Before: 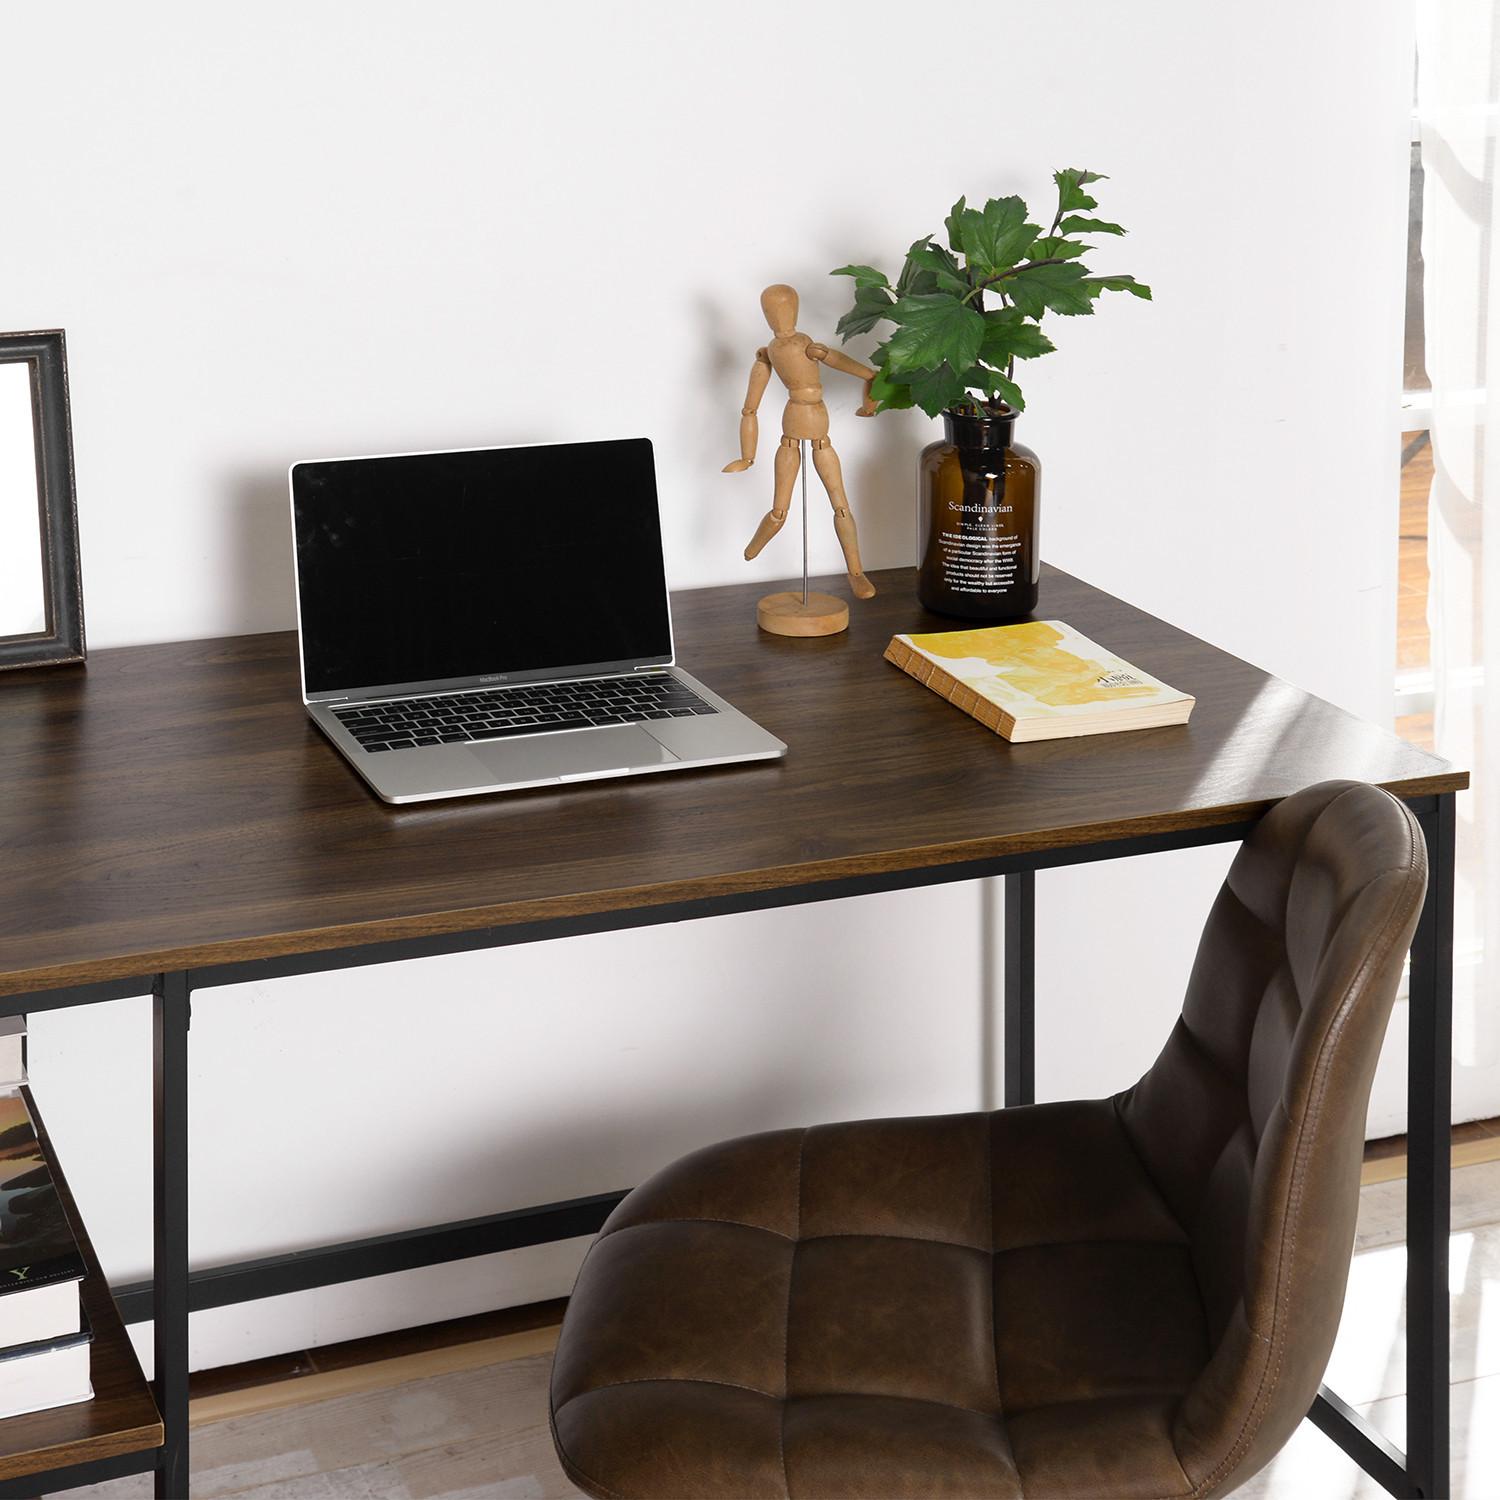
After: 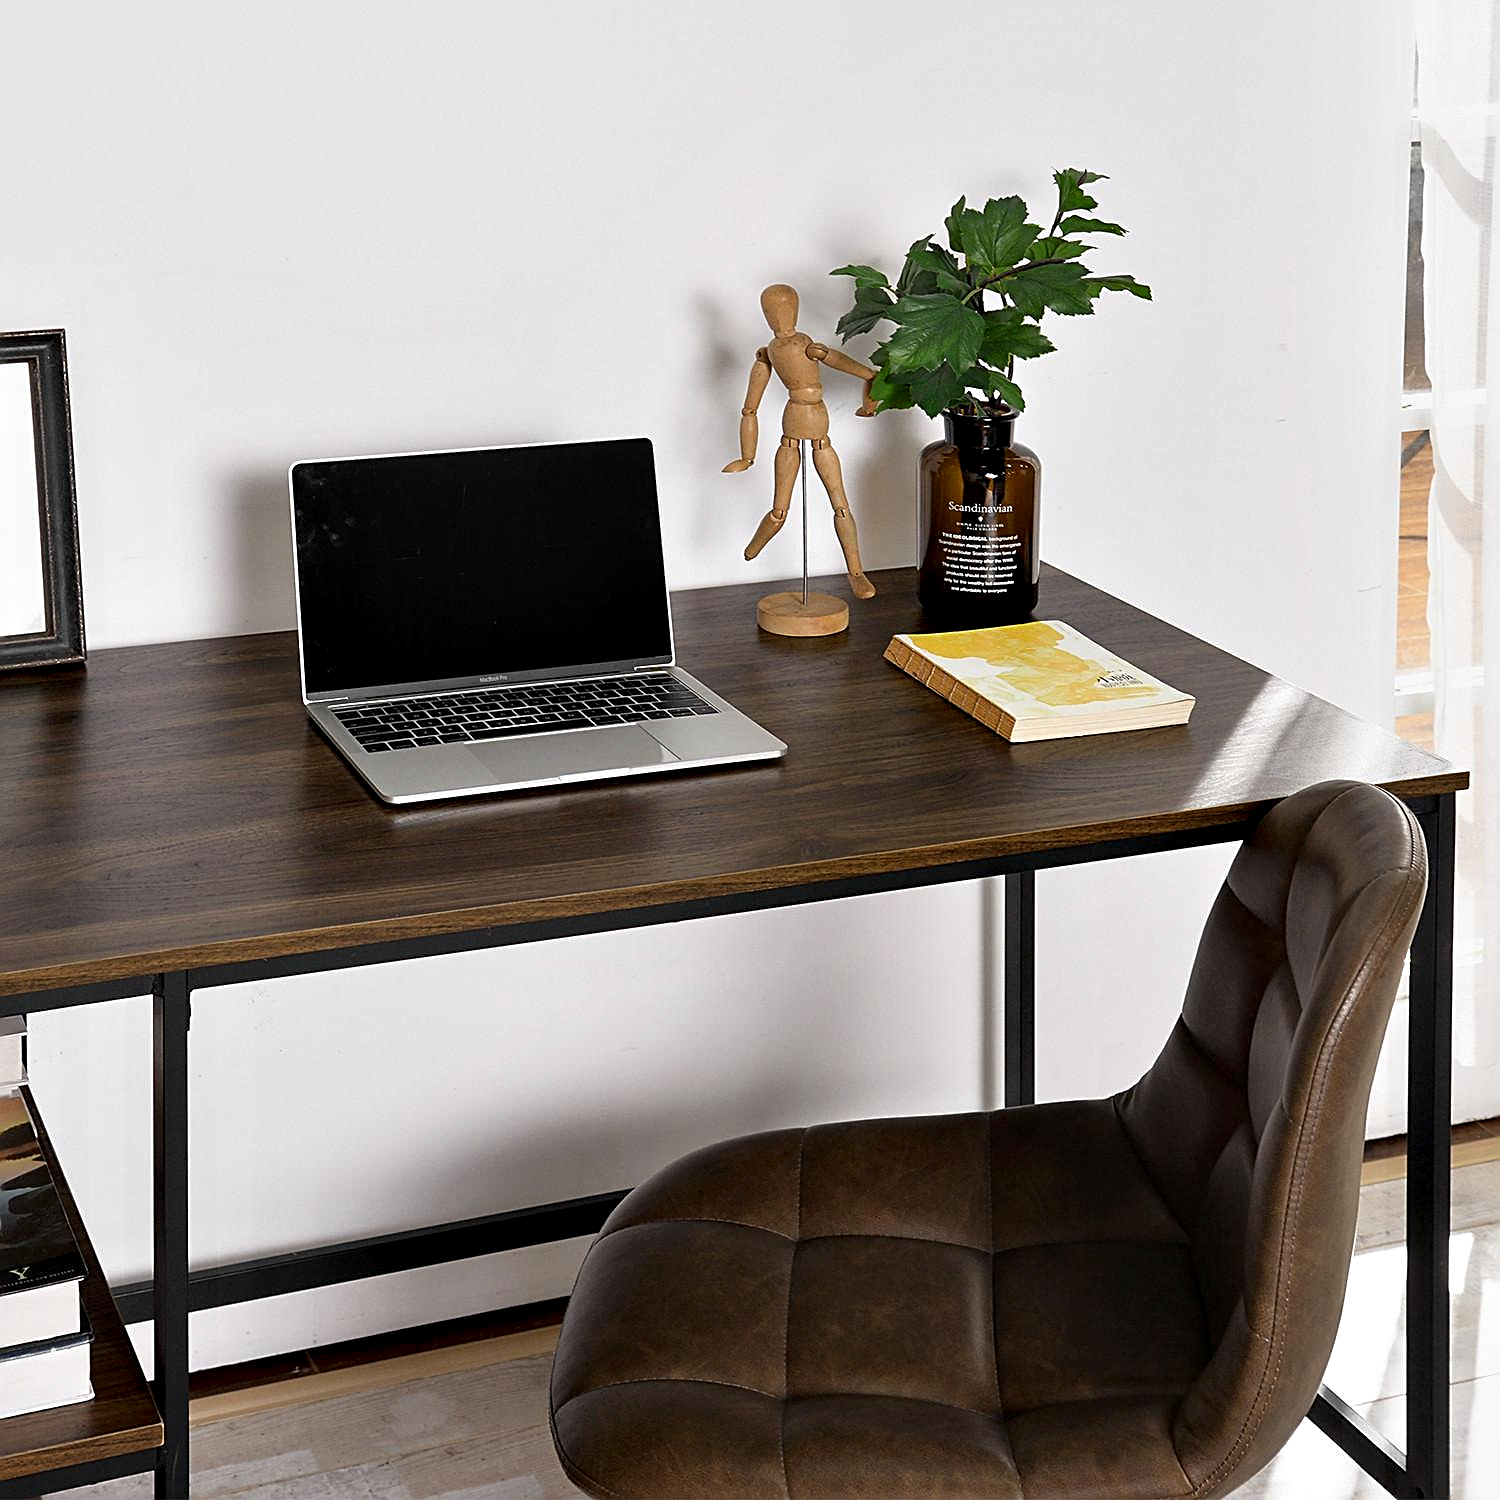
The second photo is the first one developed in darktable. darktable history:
sharpen: amount 0.75
contrast equalizer: octaves 7, y [[0.6 ×6], [0.55 ×6], [0 ×6], [0 ×6], [0 ×6]], mix 0.53
exposure: exposure -0.151 EV, compensate highlight preservation false
